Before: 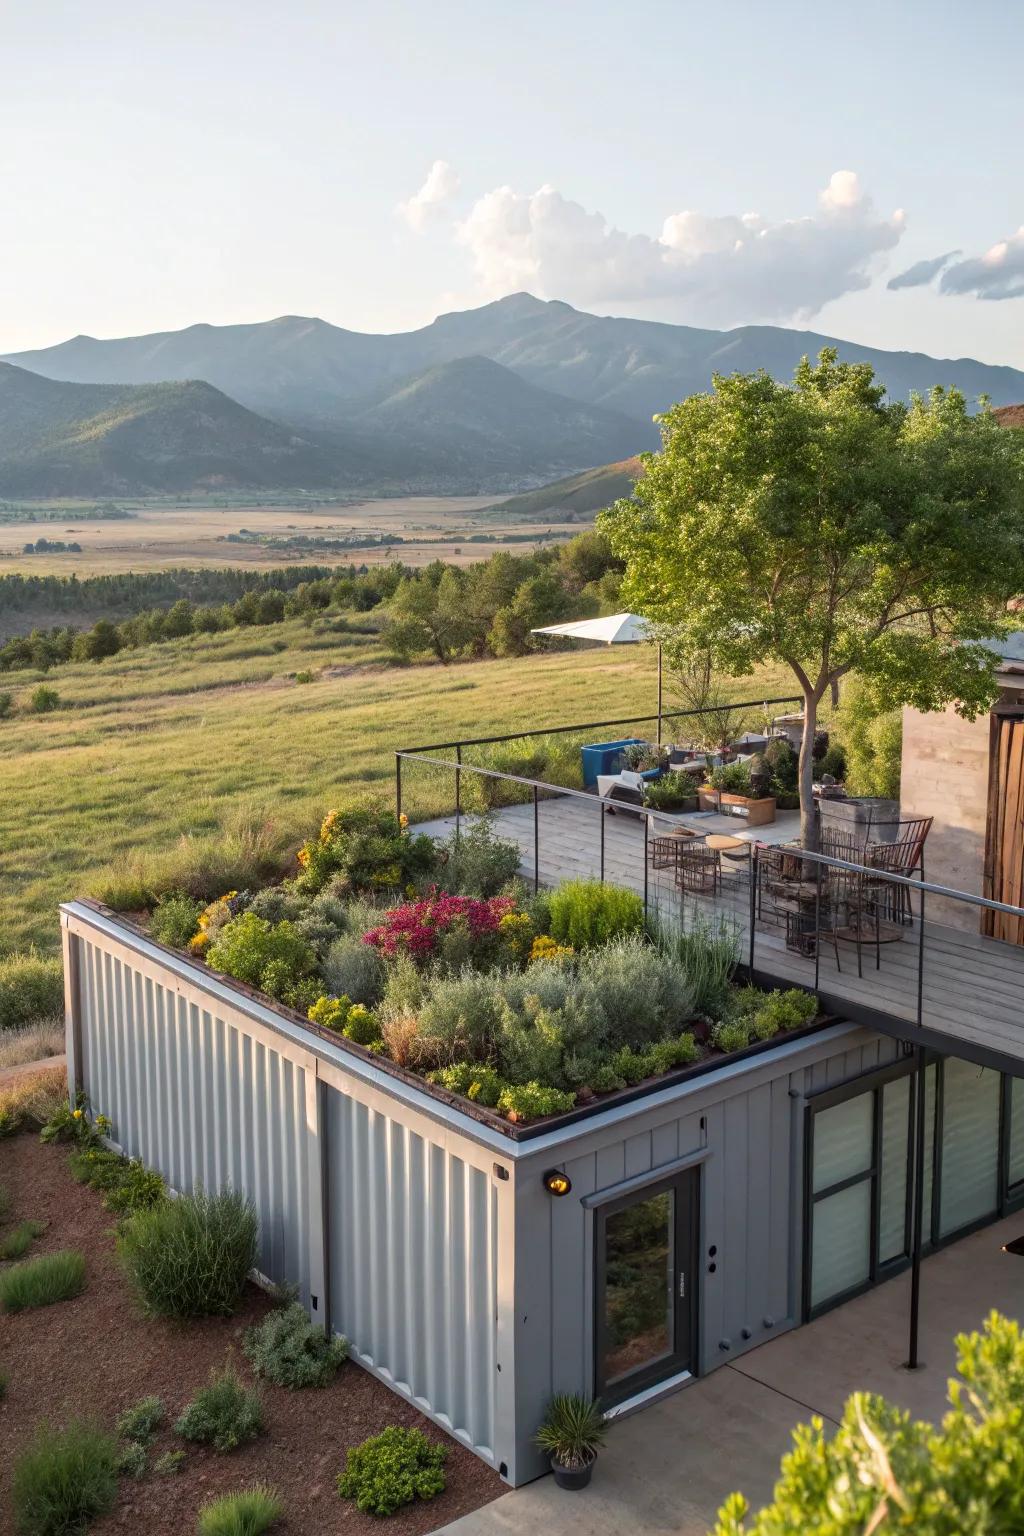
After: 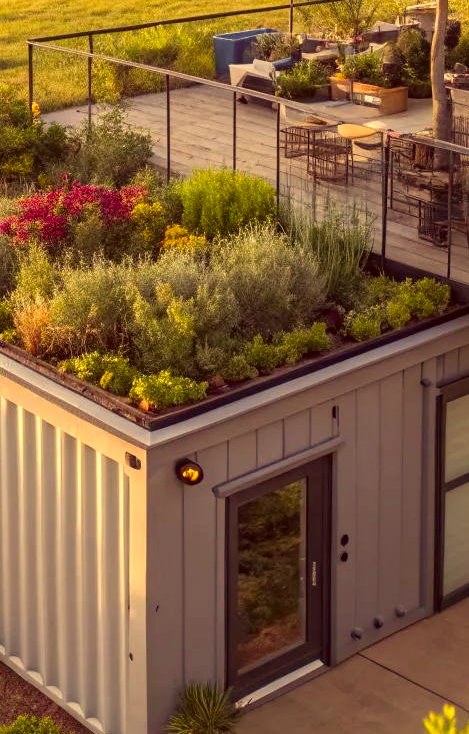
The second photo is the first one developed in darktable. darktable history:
exposure: exposure 0.225 EV, compensate exposure bias true, compensate highlight preservation false
color correction: highlights a* 9.83, highlights b* 38.28, shadows a* 14.92, shadows b* 3.56
crop: left 35.98%, top 46.316%, right 18.193%, bottom 5.872%
